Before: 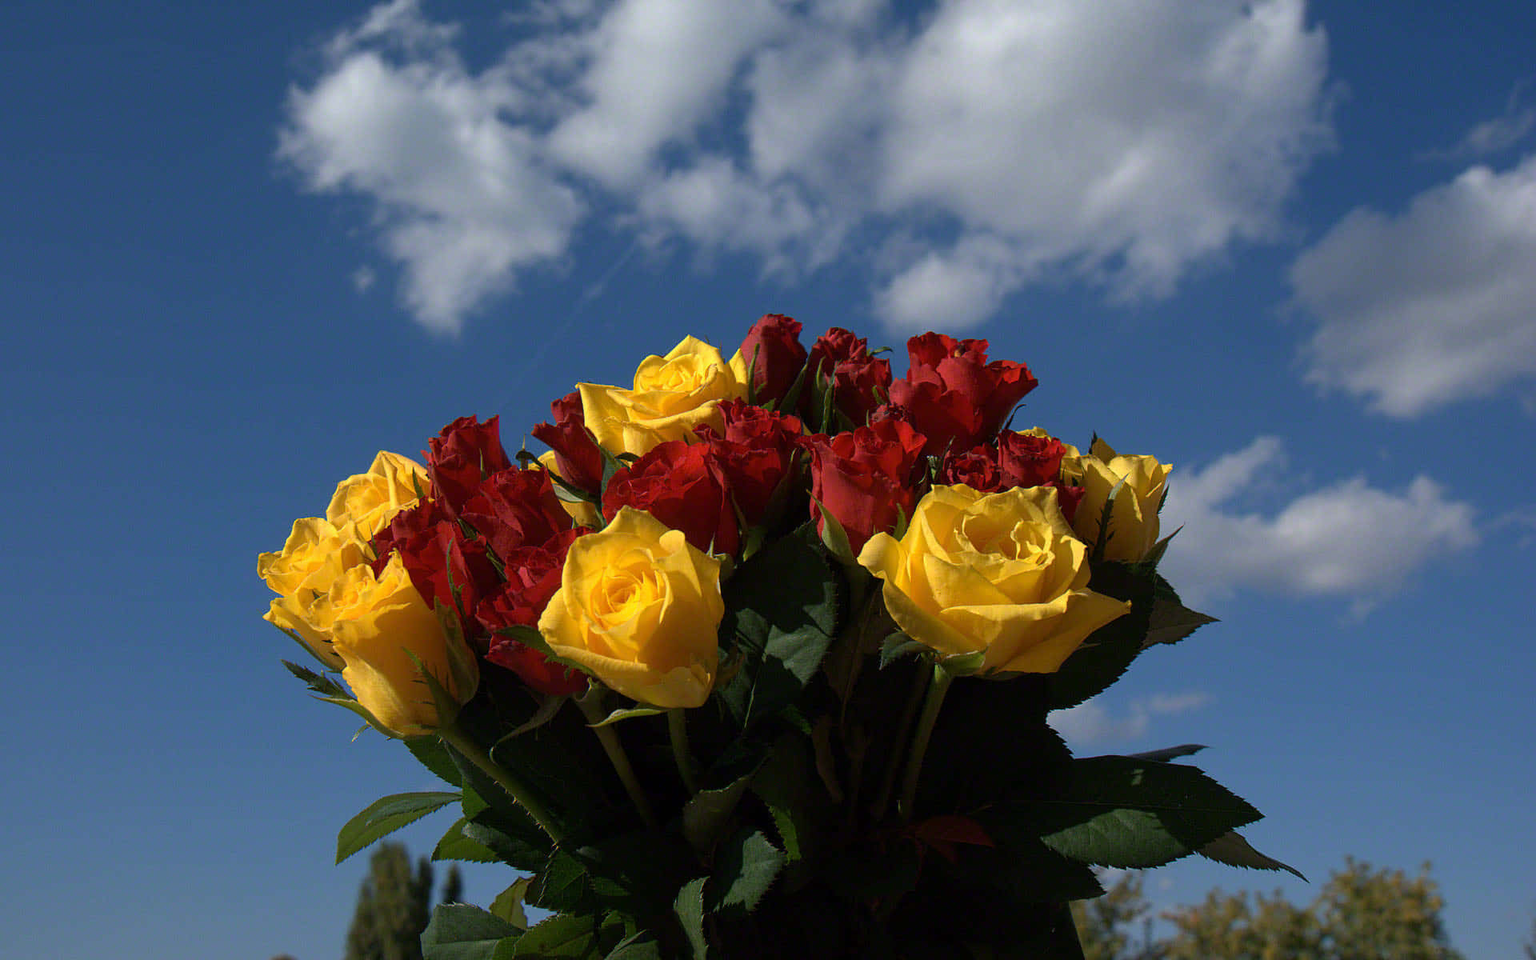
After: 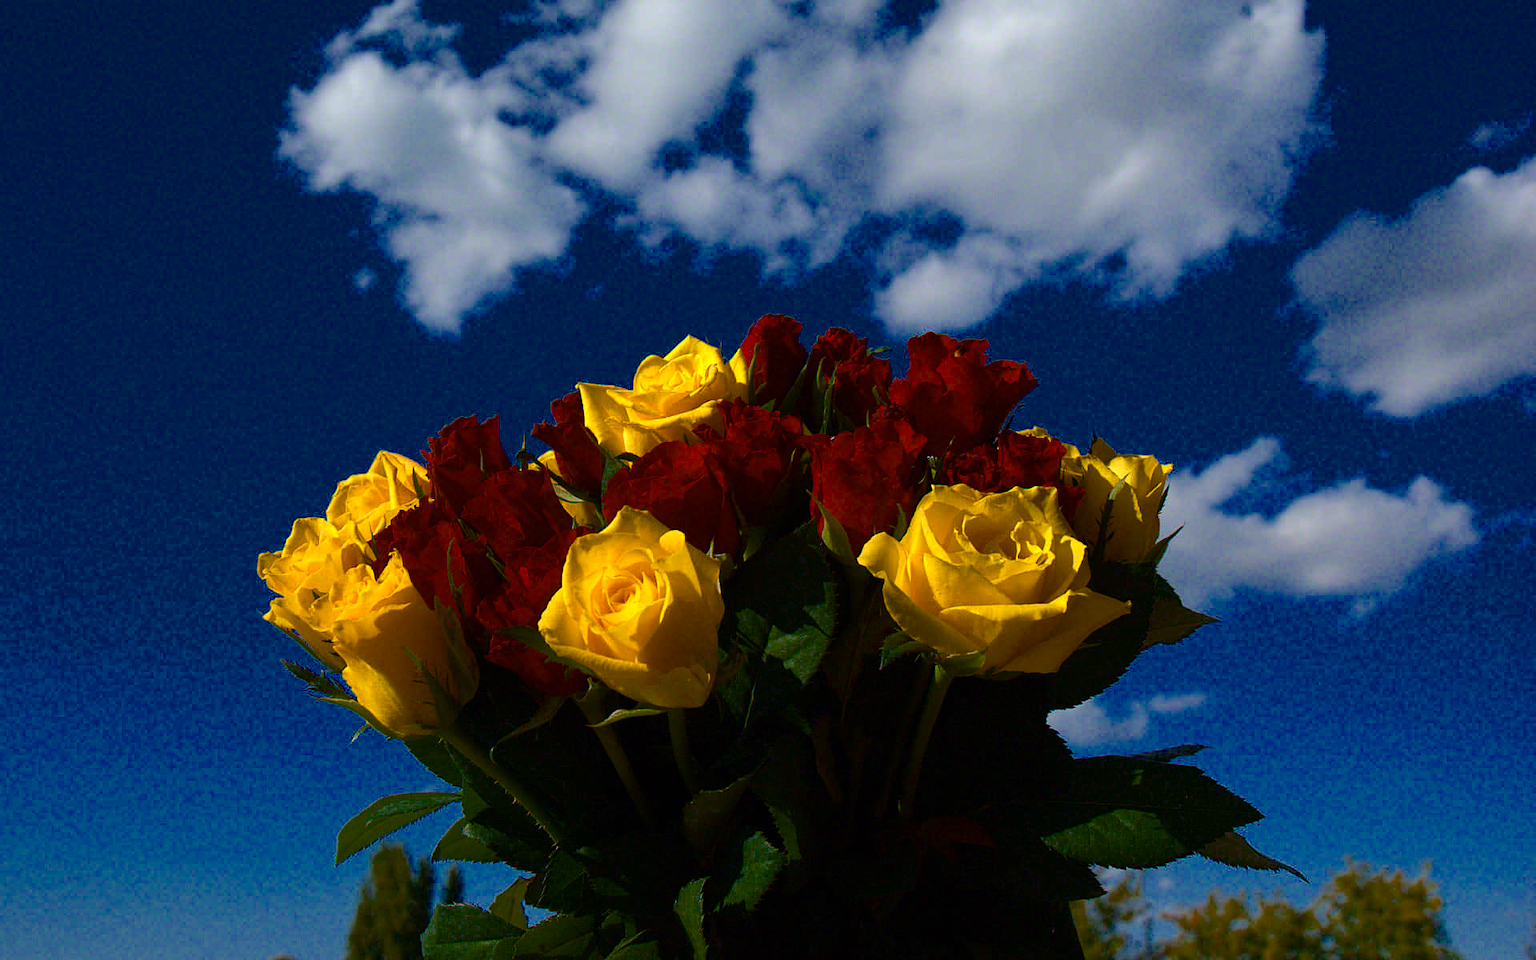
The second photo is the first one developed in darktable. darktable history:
color balance rgb: linear chroma grading › global chroma 14.613%, perceptual saturation grading › global saturation 20%, perceptual saturation grading › highlights -25.056%, perceptual saturation grading › shadows 49.791%, perceptual brilliance grading › highlights 4.325%, perceptual brilliance grading › shadows -9.503%, global vibrance 16.415%, saturation formula JzAzBz (2021)
